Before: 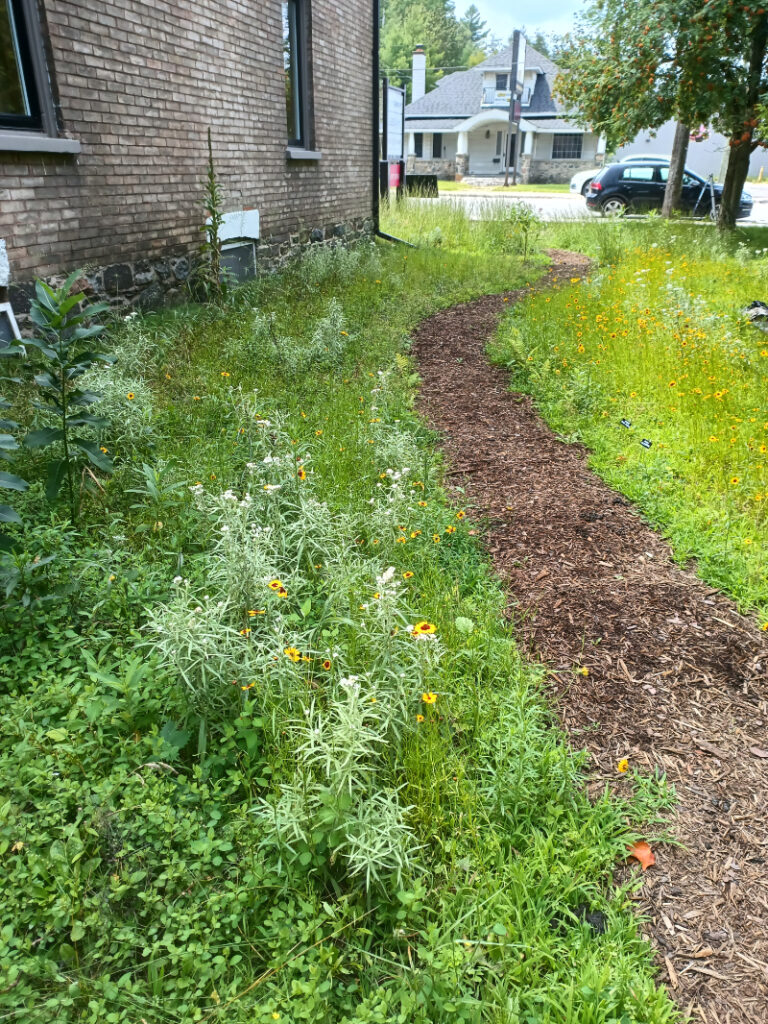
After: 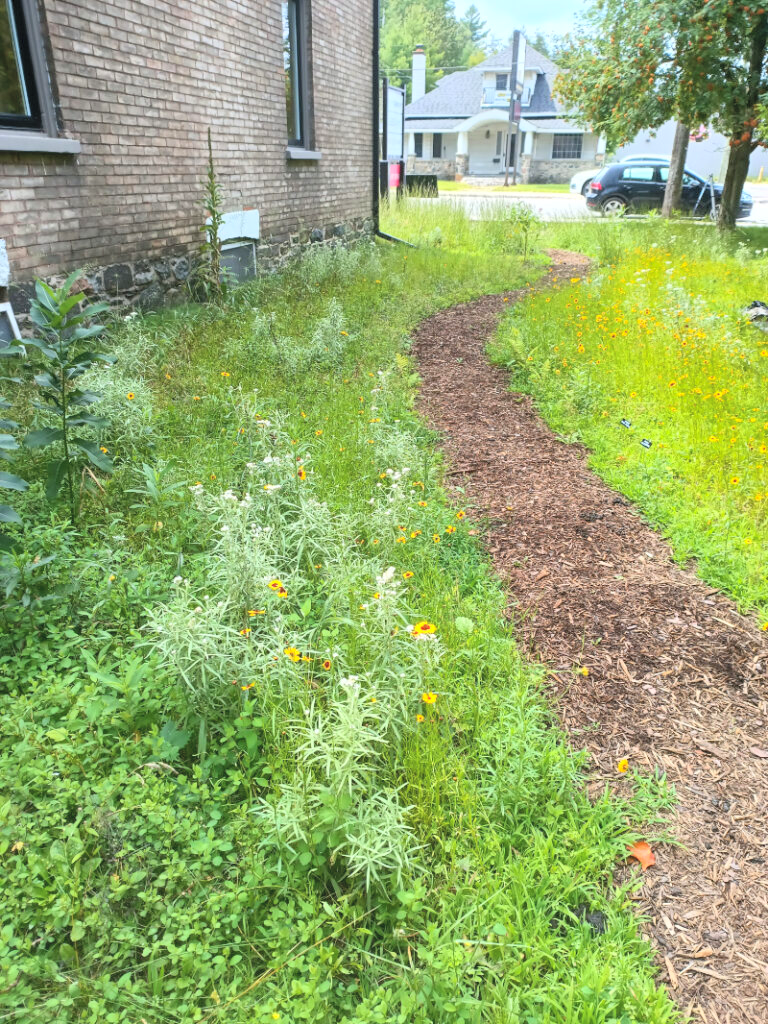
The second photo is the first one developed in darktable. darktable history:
contrast brightness saturation: contrast 0.1, brightness 0.3, saturation 0.14
